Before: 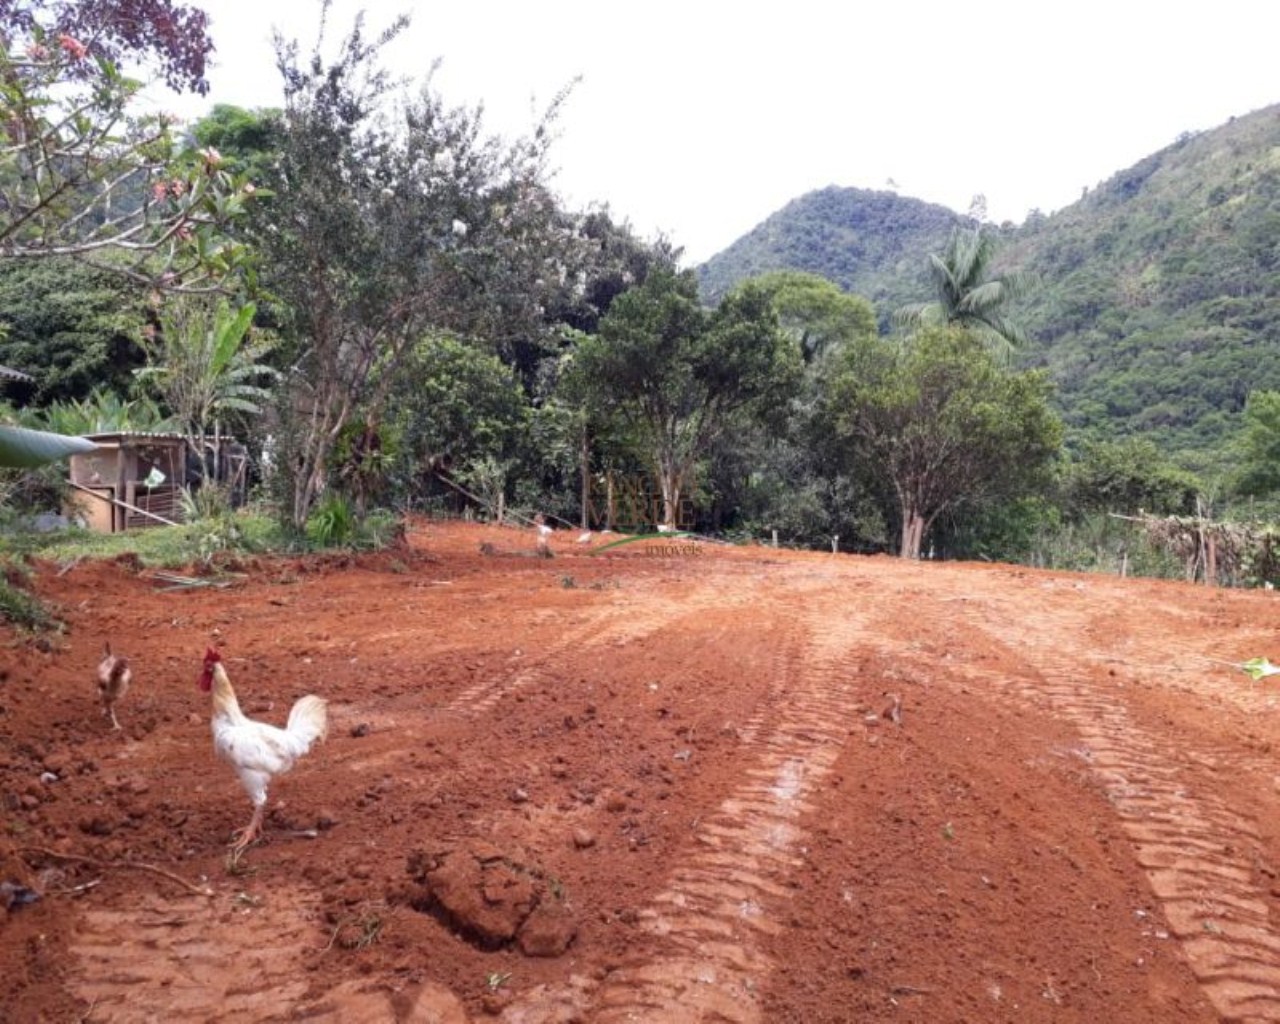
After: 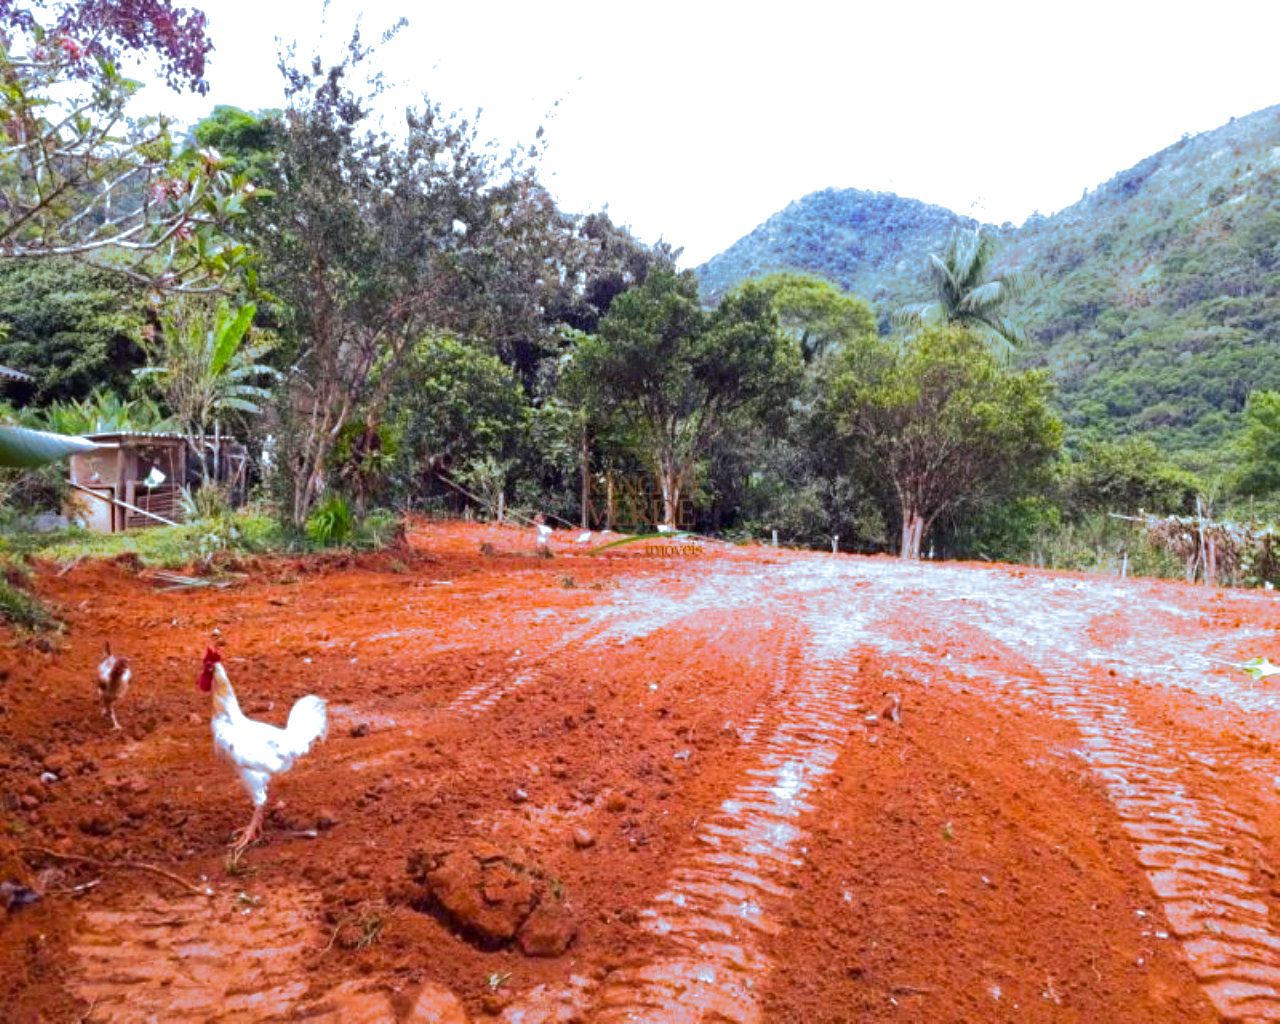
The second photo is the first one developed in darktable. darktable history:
color balance rgb: linear chroma grading › global chroma 50%, perceptual saturation grading › global saturation 2.34%, global vibrance 6.64%, contrast 12.71%, saturation formula JzAzBz (2021)
exposure: black level correction 0, exposure 0.3 EV, compensate highlight preservation false
split-toning: shadows › hue 351.18°, shadows › saturation 0.86, highlights › hue 218.82°, highlights › saturation 0.73, balance -19.167
